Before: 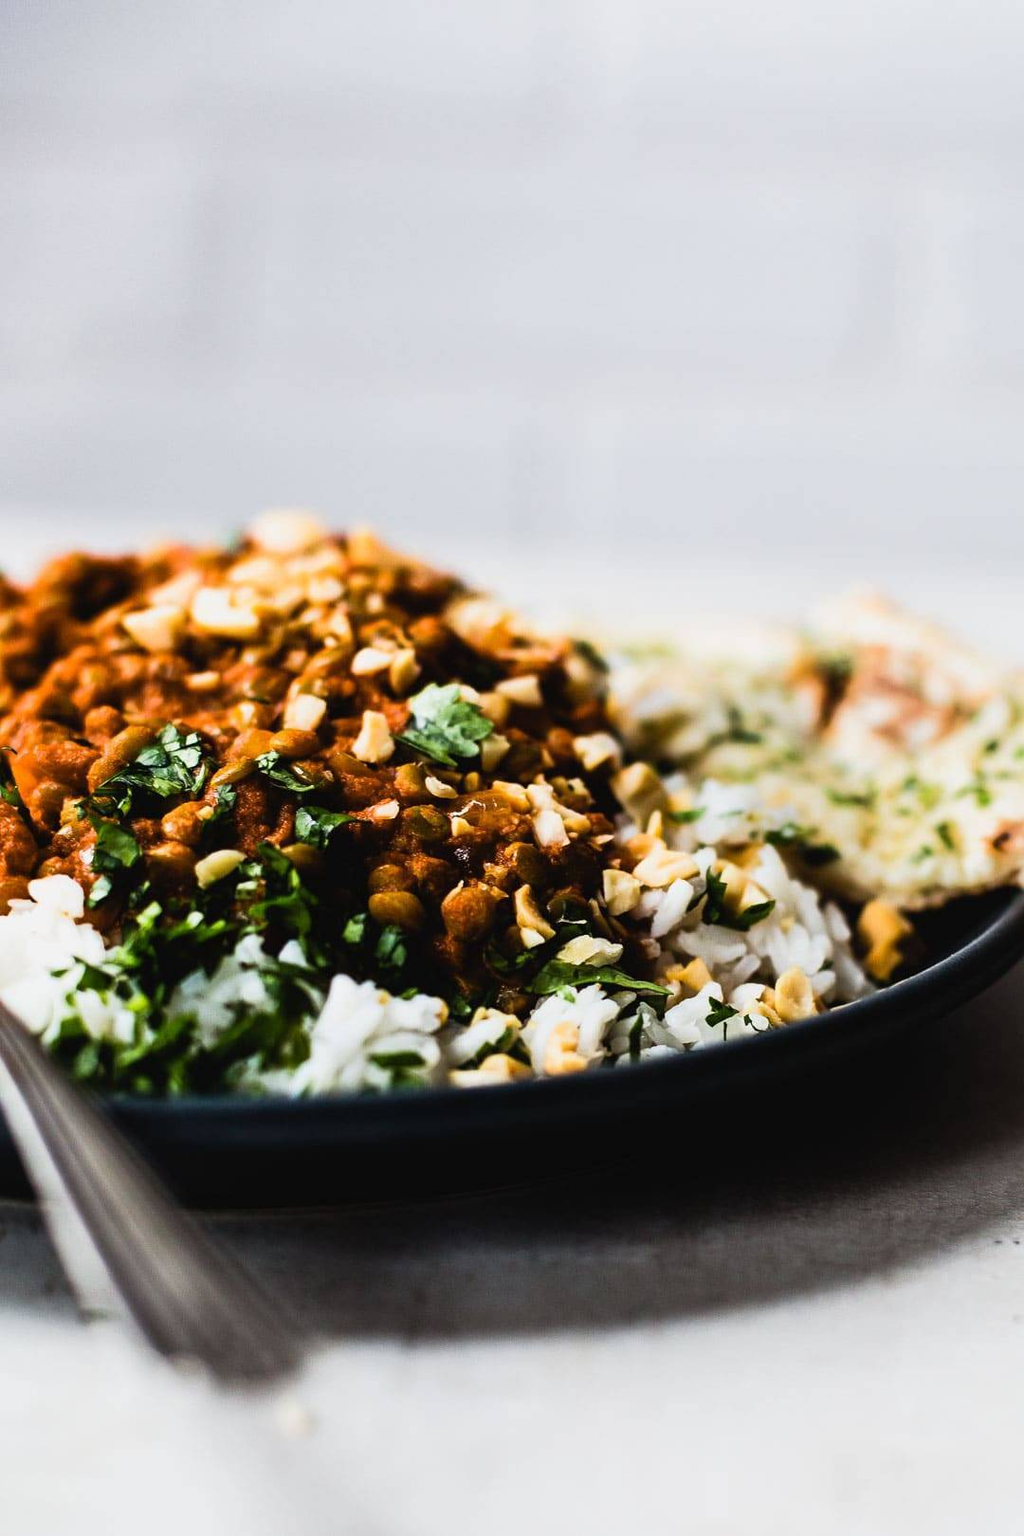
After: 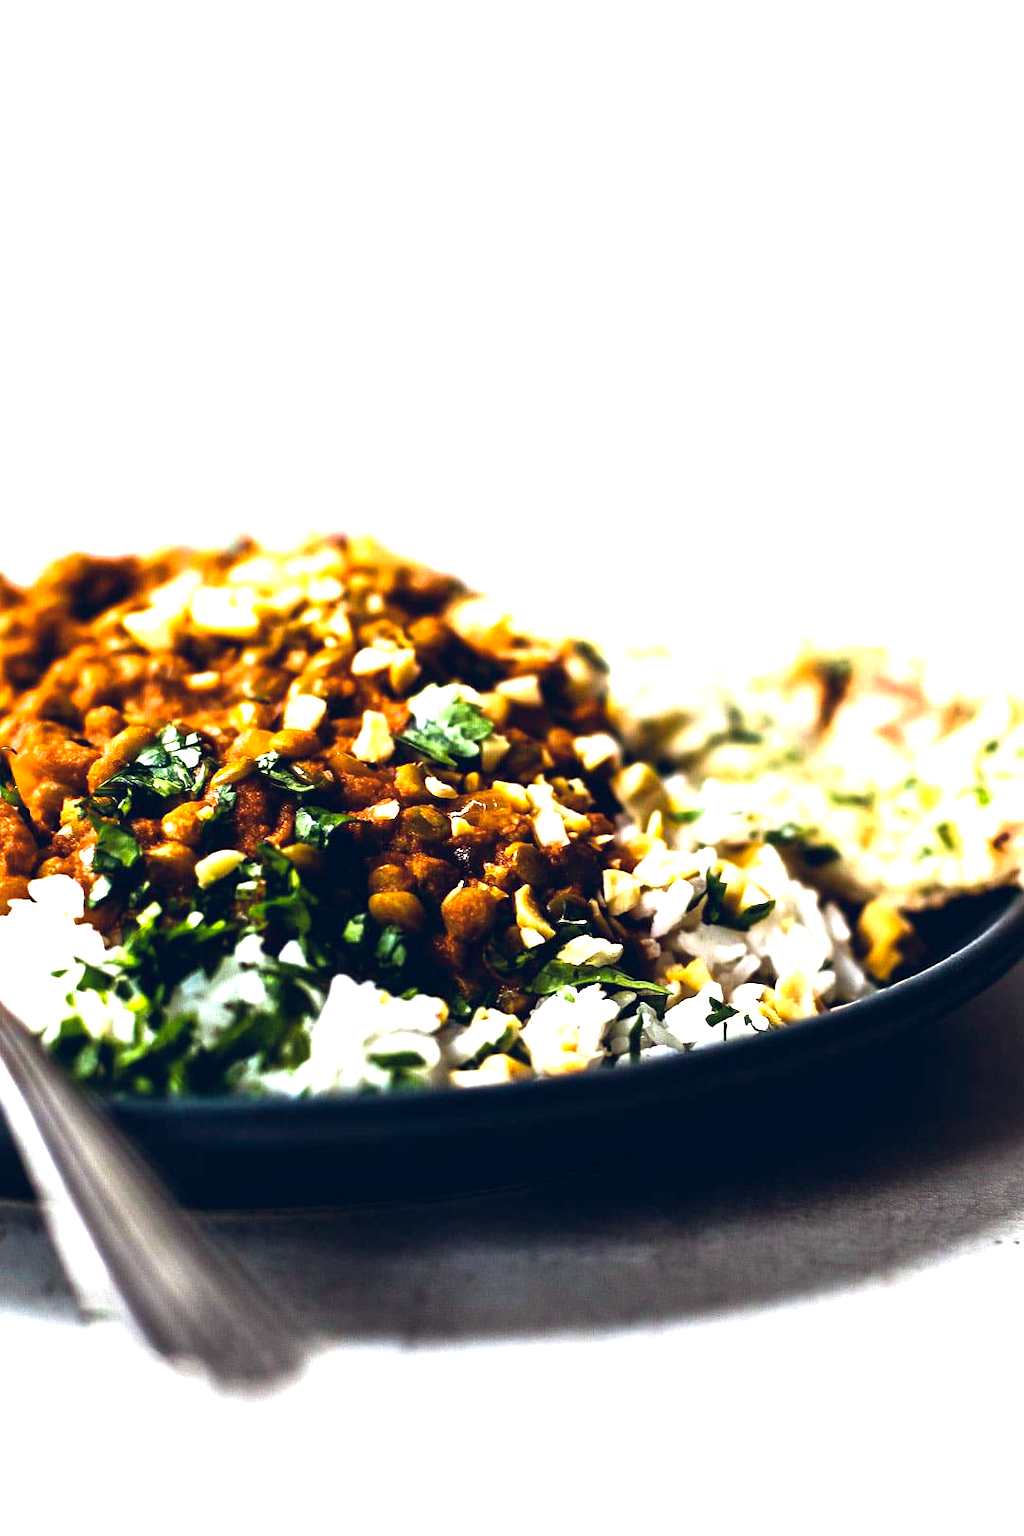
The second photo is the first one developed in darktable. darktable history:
color balance rgb: highlights gain › luminance 15.059%, global offset › chroma 0.092%, global offset › hue 253.8°, perceptual saturation grading › global saturation 0.468%, perceptual brilliance grading › global brilliance 25.703%, global vibrance 15.199%
